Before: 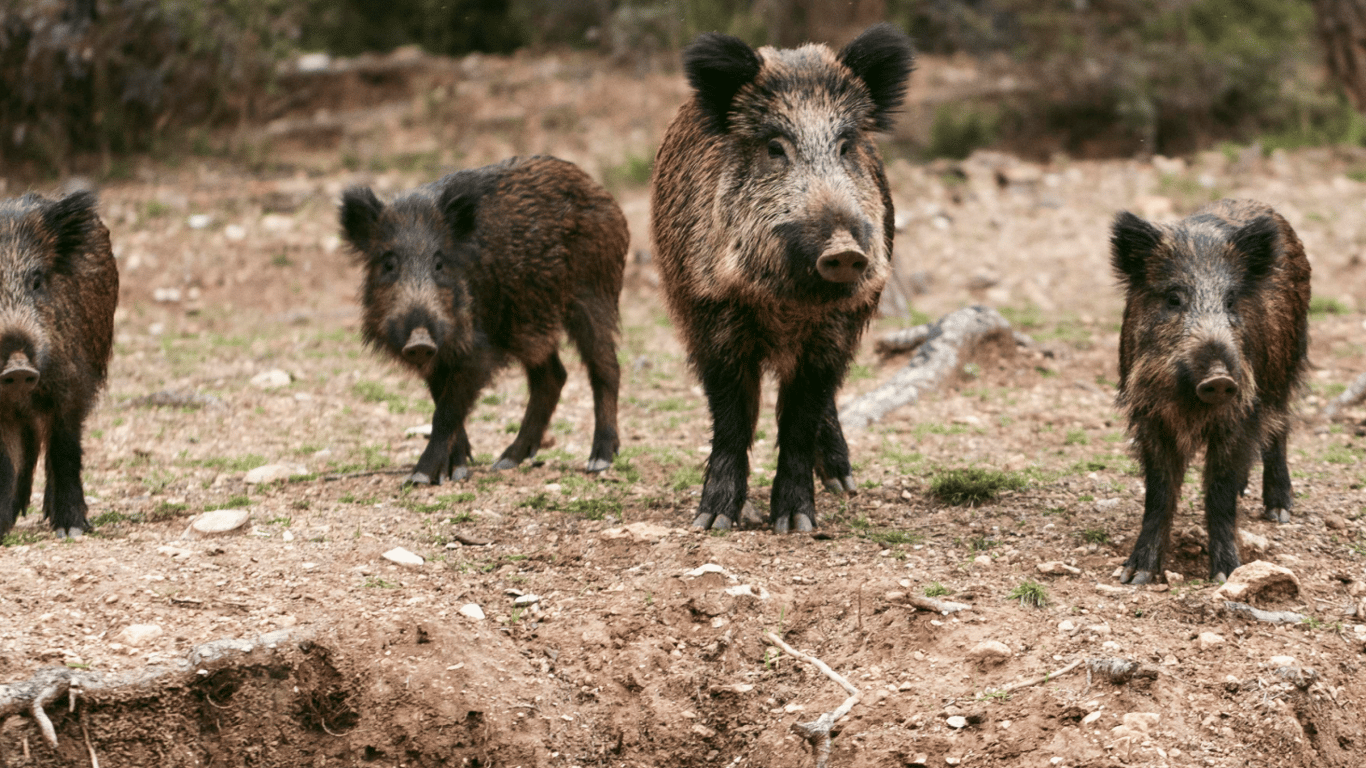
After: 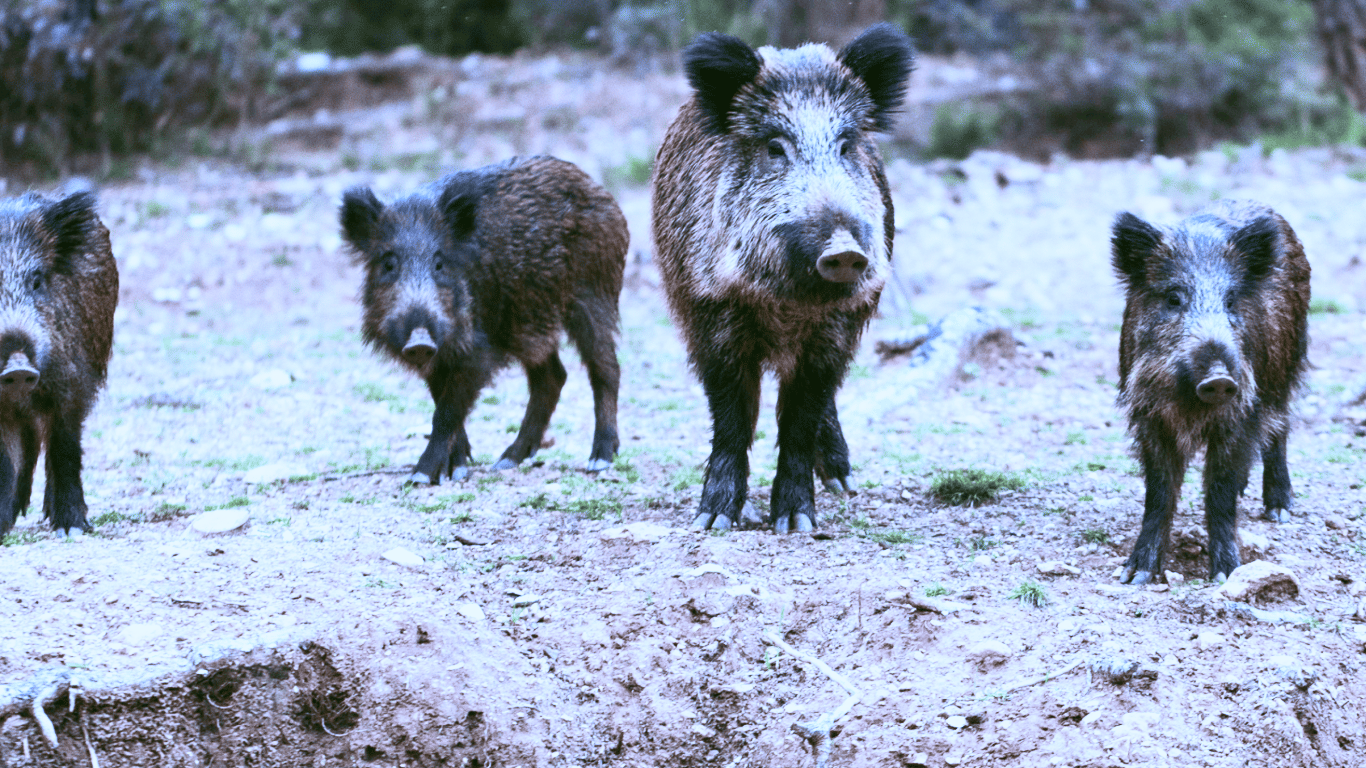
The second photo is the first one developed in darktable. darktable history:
base curve: curves: ch0 [(0, 0) (0.088, 0.125) (0.176, 0.251) (0.354, 0.501) (0.613, 0.749) (1, 0.877)], preserve colors none
contrast brightness saturation: contrast 0.2, brightness 0.16, saturation 0.22
white balance: red 0.766, blue 1.537
